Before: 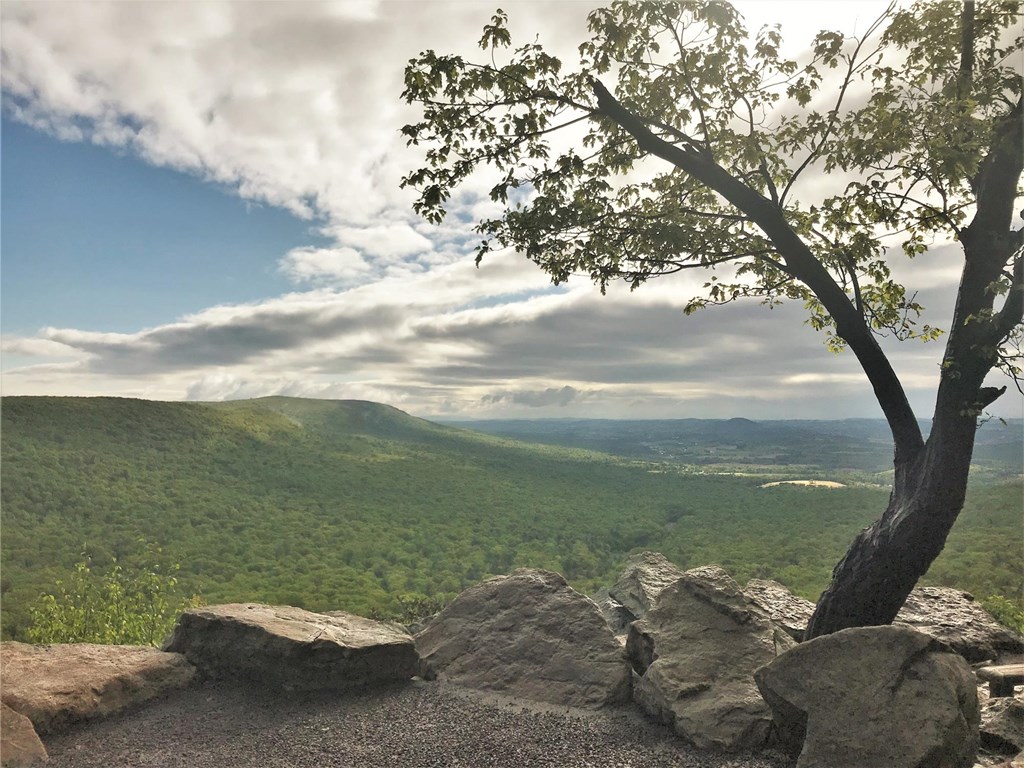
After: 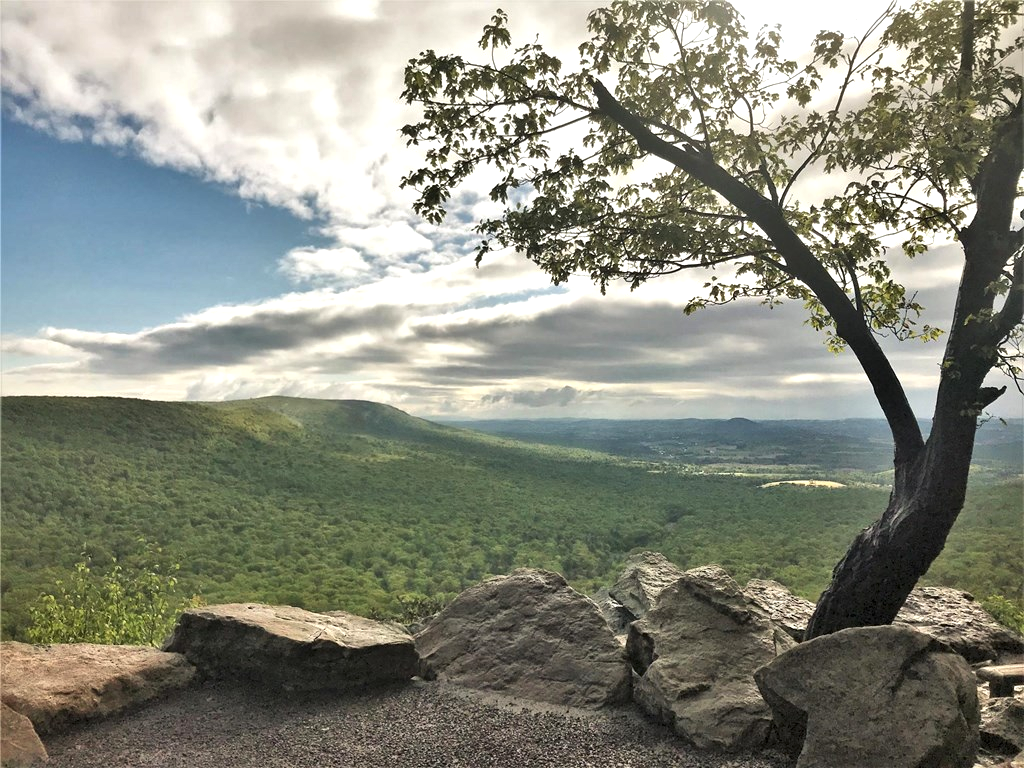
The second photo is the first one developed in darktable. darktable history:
local contrast: mode bilateral grid, contrast 20, coarseness 50, detail 150%, midtone range 0.2
color balance: contrast 10%
